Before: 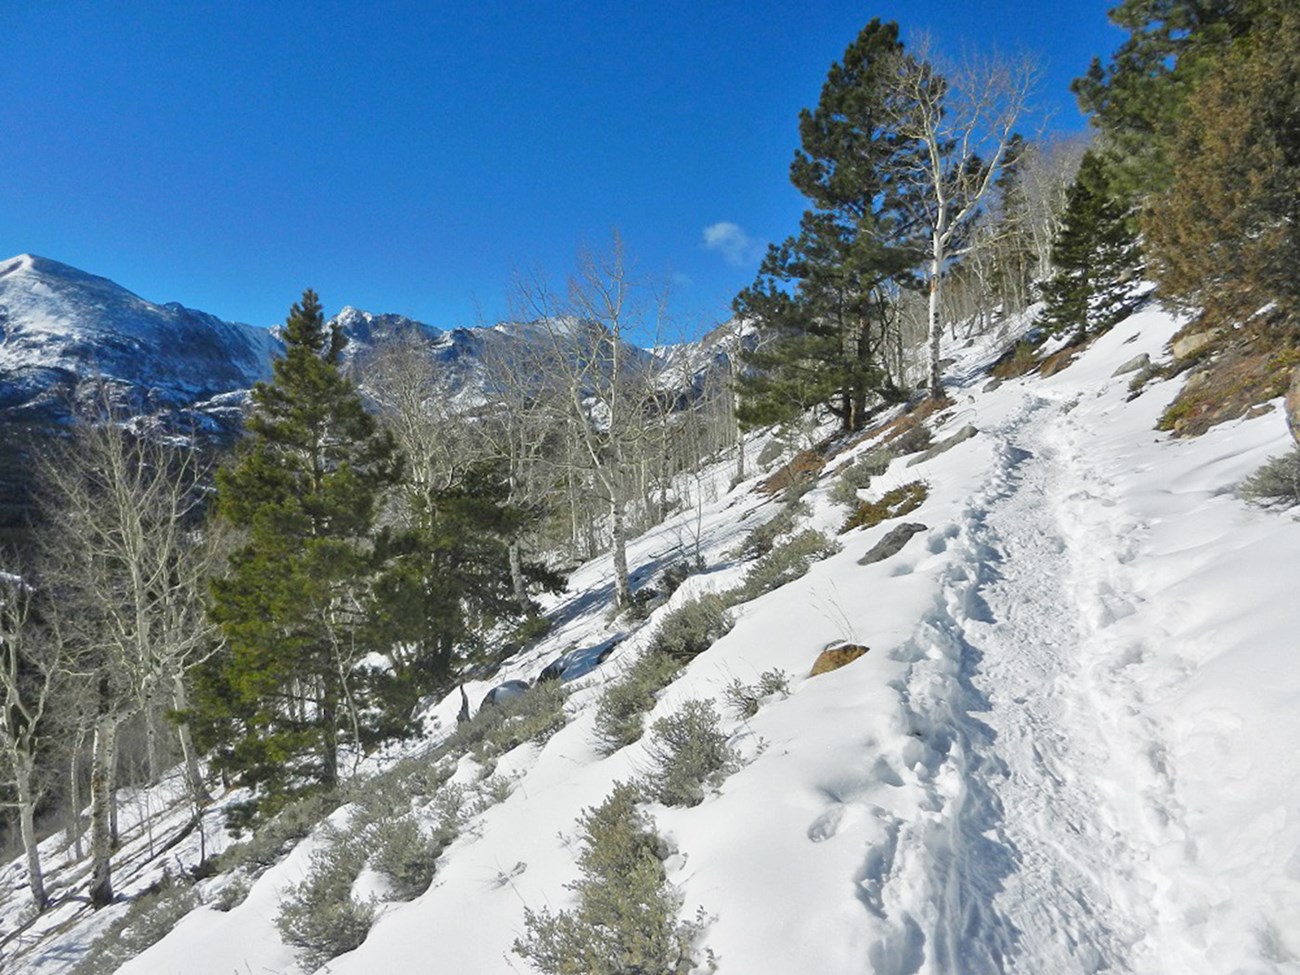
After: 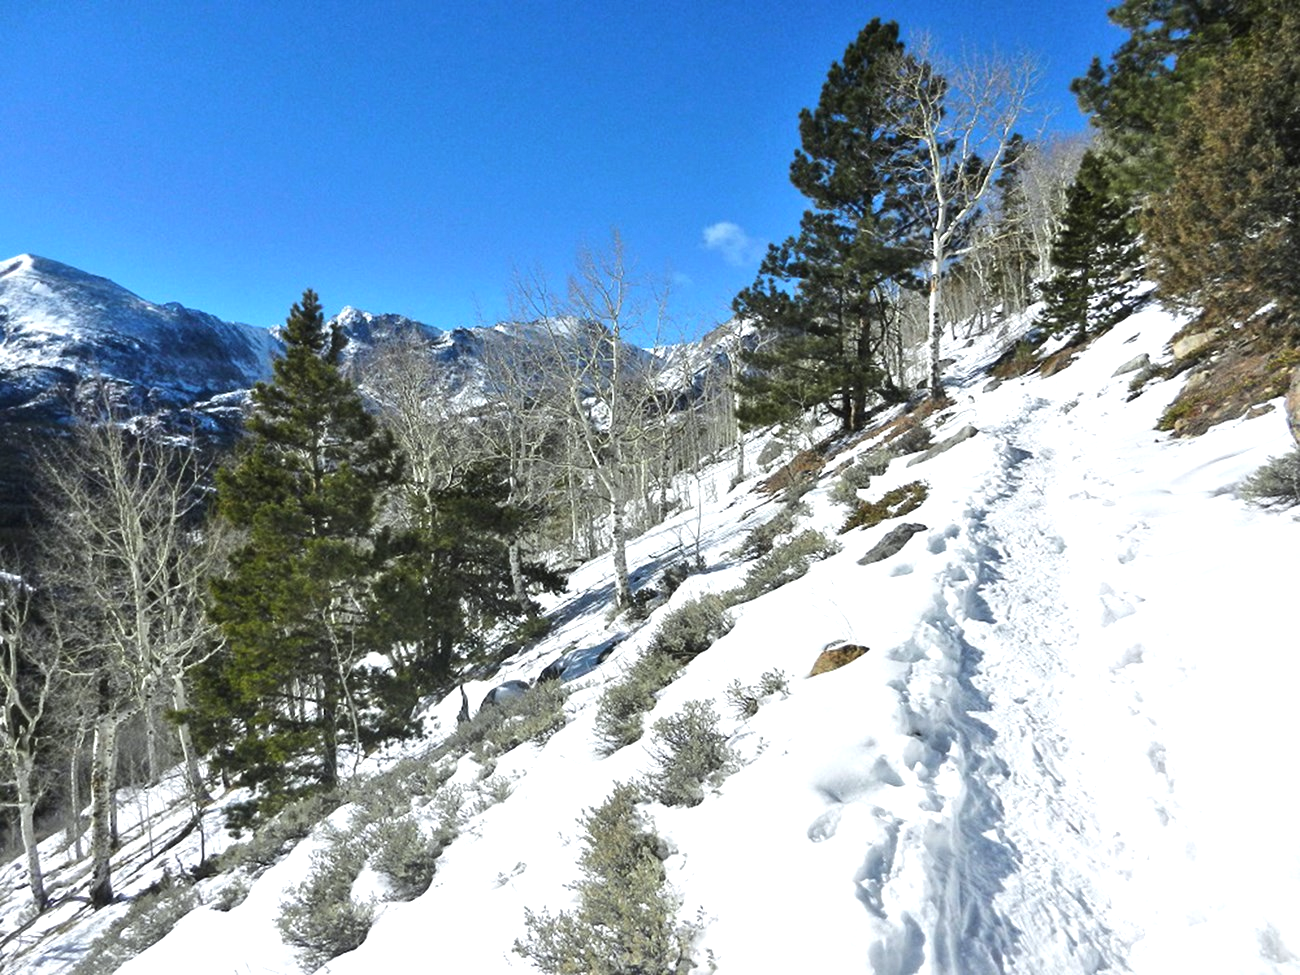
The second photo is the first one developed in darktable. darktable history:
tone equalizer: -8 EV -0.75 EV, -7 EV -0.7 EV, -6 EV -0.6 EV, -5 EV -0.4 EV, -3 EV 0.4 EV, -2 EV 0.6 EV, -1 EV 0.7 EV, +0 EV 0.75 EV, edges refinement/feathering 500, mask exposure compensation -1.57 EV, preserve details no
white balance: red 0.982, blue 1.018
contrast brightness saturation: saturation -0.05
